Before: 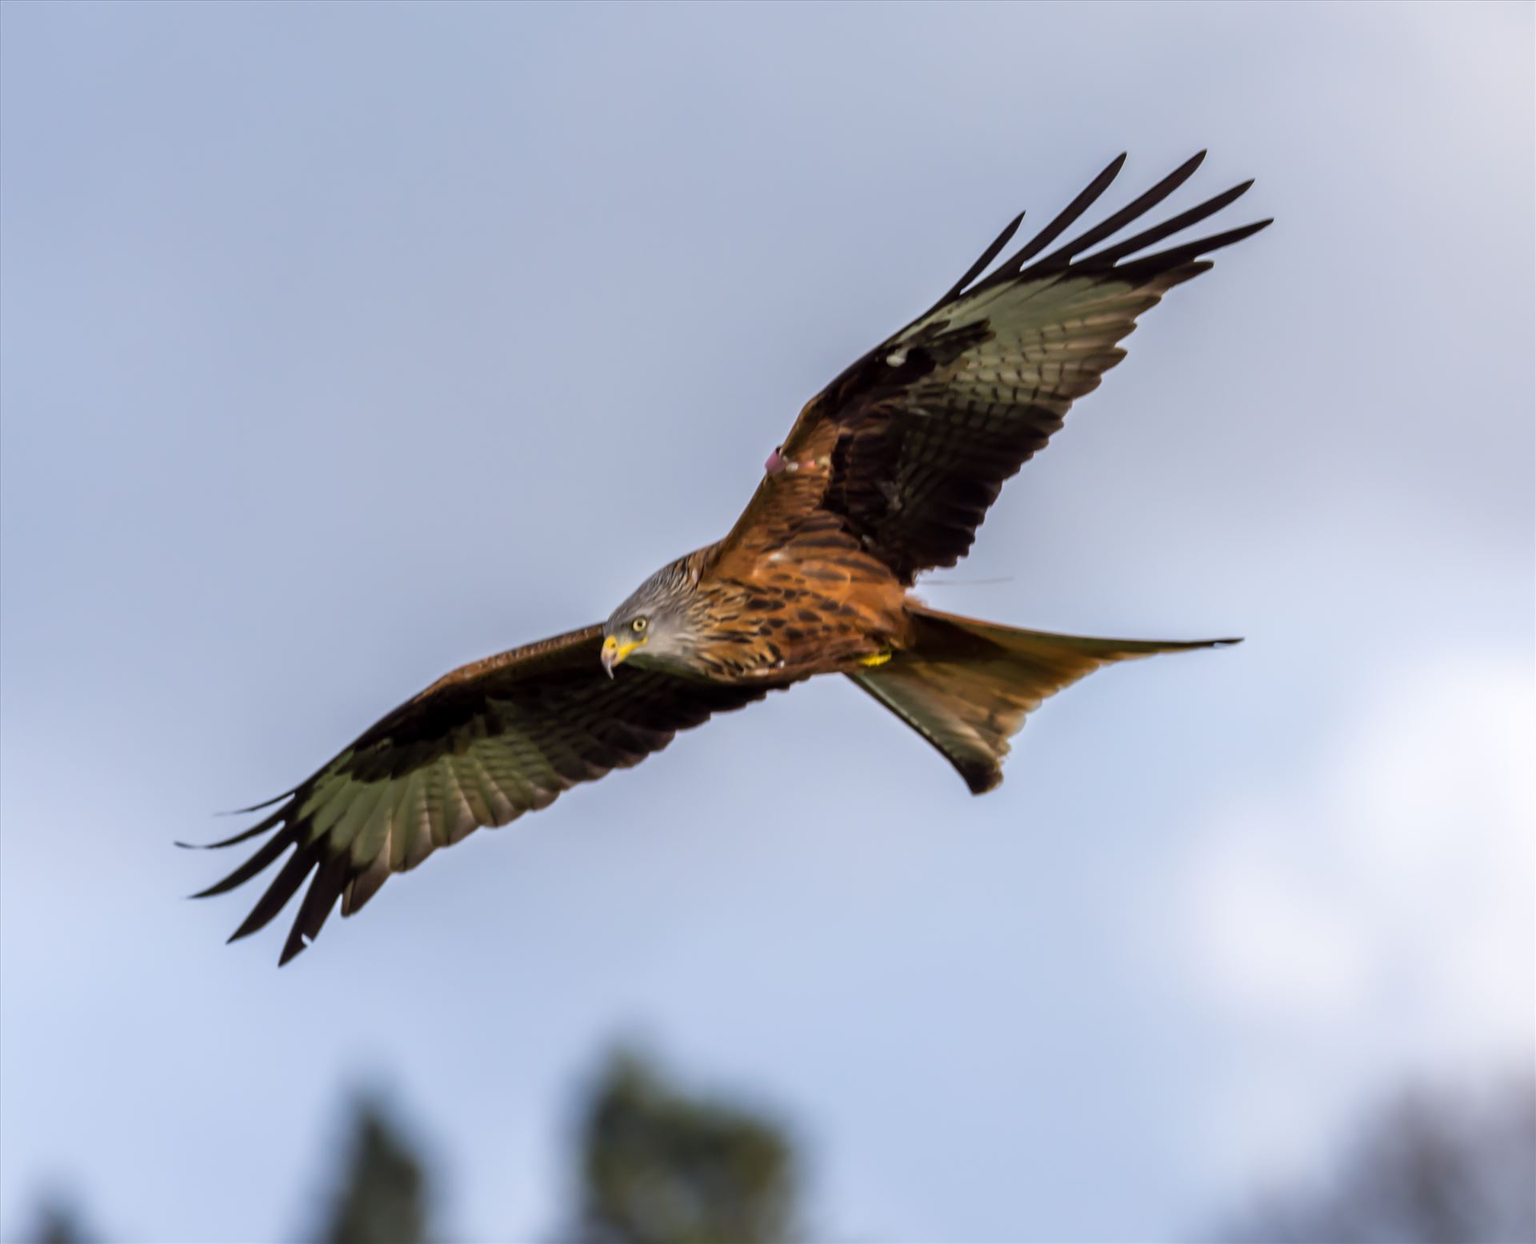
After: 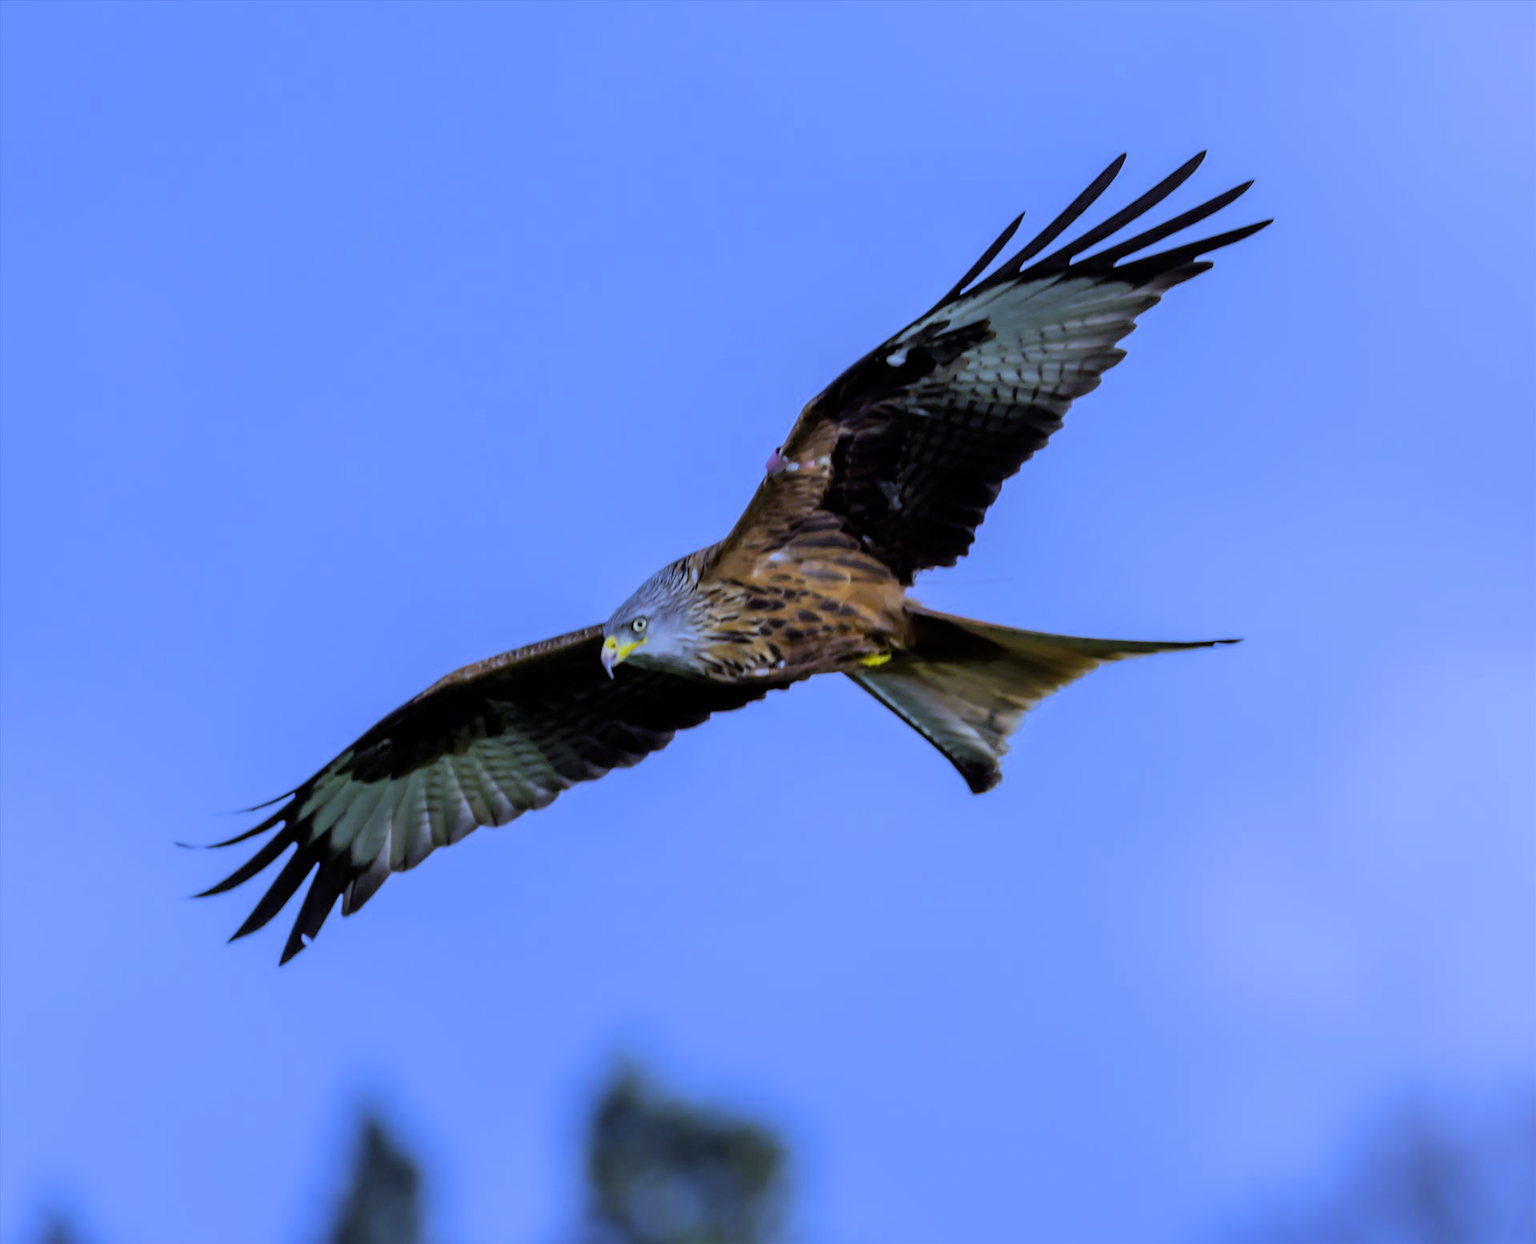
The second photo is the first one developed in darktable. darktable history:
exposure: exposure 0.2 EV, compensate highlight preservation false
white balance: red 0.766, blue 1.537
filmic rgb: black relative exposure -7.82 EV, white relative exposure 4.29 EV, hardness 3.86, color science v6 (2022)
